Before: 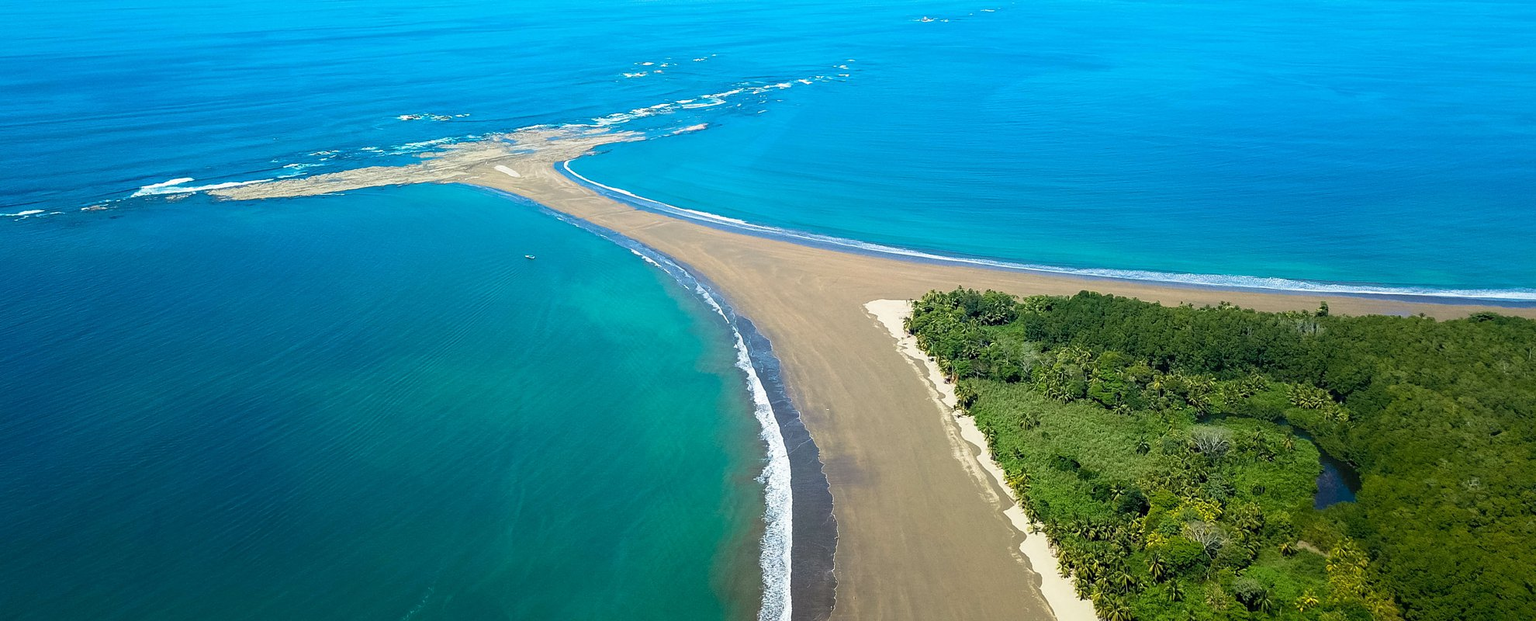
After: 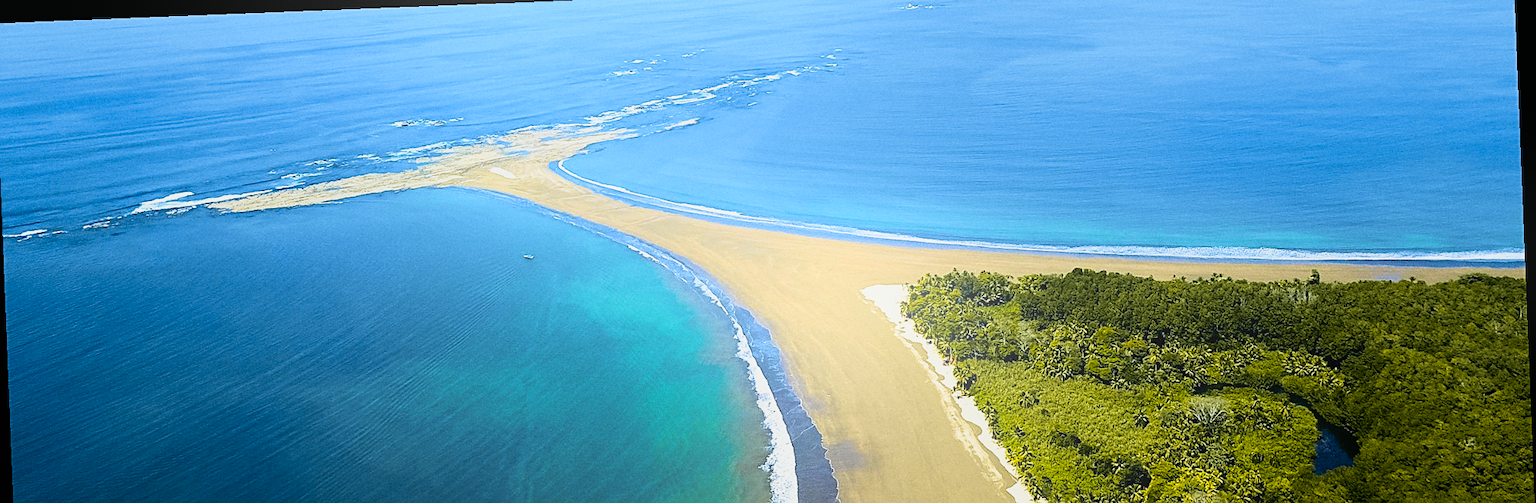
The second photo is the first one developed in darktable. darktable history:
tone curve: curves: ch0 [(0, 0) (0.07, 0.052) (0.23, 0.254) (0.486, 0.53) (0.822, 0.825) (0.994, 0.955)]; ch1 [(0, 0) (0.226, 0.261) (0.379, 0.442) (0.469, 0.472) (0.495, 0.495) (0.514, 0.504) (0.561, 0.568) (0.59, 0.612) (1, 1)]; ch2 [(0, 0) (0.269, 0.299) (0.459, 0.441) (0.498, 0.499) (0.523, 0.52) (0.551, 0.576) (0.629, 0.643) (0.659, 0.681) (0.718, 0.764) (1, 1)], color space Lab, independent channels, preserve colors none
rotate and perspective: rotation -2.29°, automatic cropping off
bloom: on, module defaults
sharpen: on, module defaults
crop: left 0.387%, top 5.469%, bottom 19.809%
grain: coarseness 0.09 ISO, strength 16.61%
sigmoid: contrast 1.86, skew 0.35
